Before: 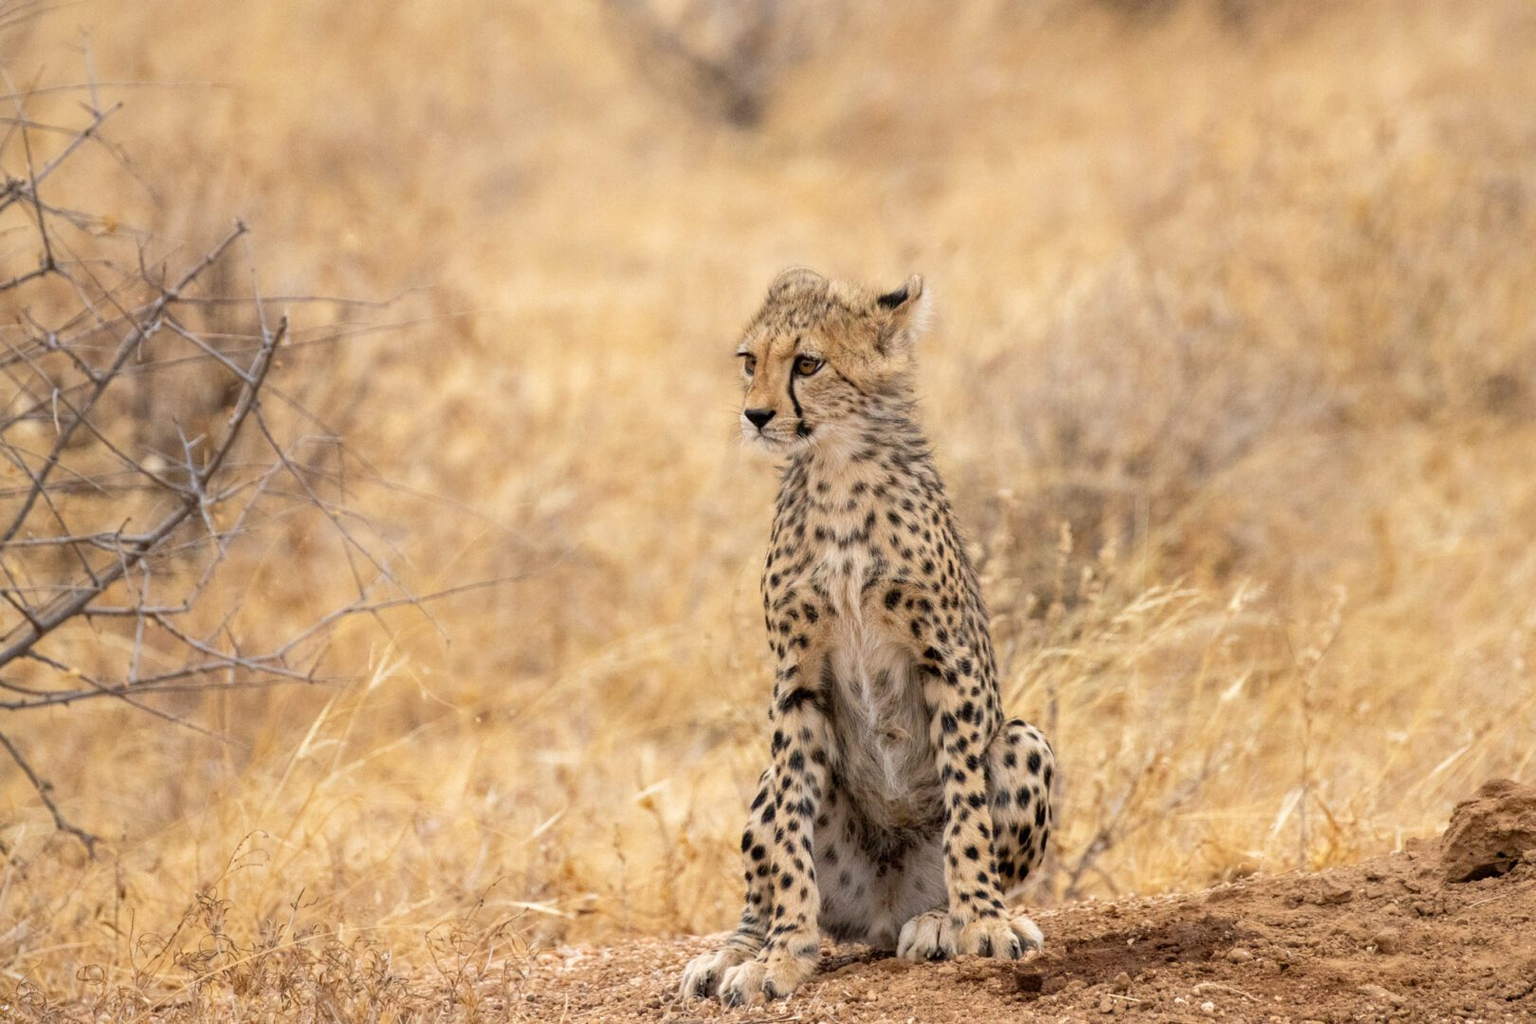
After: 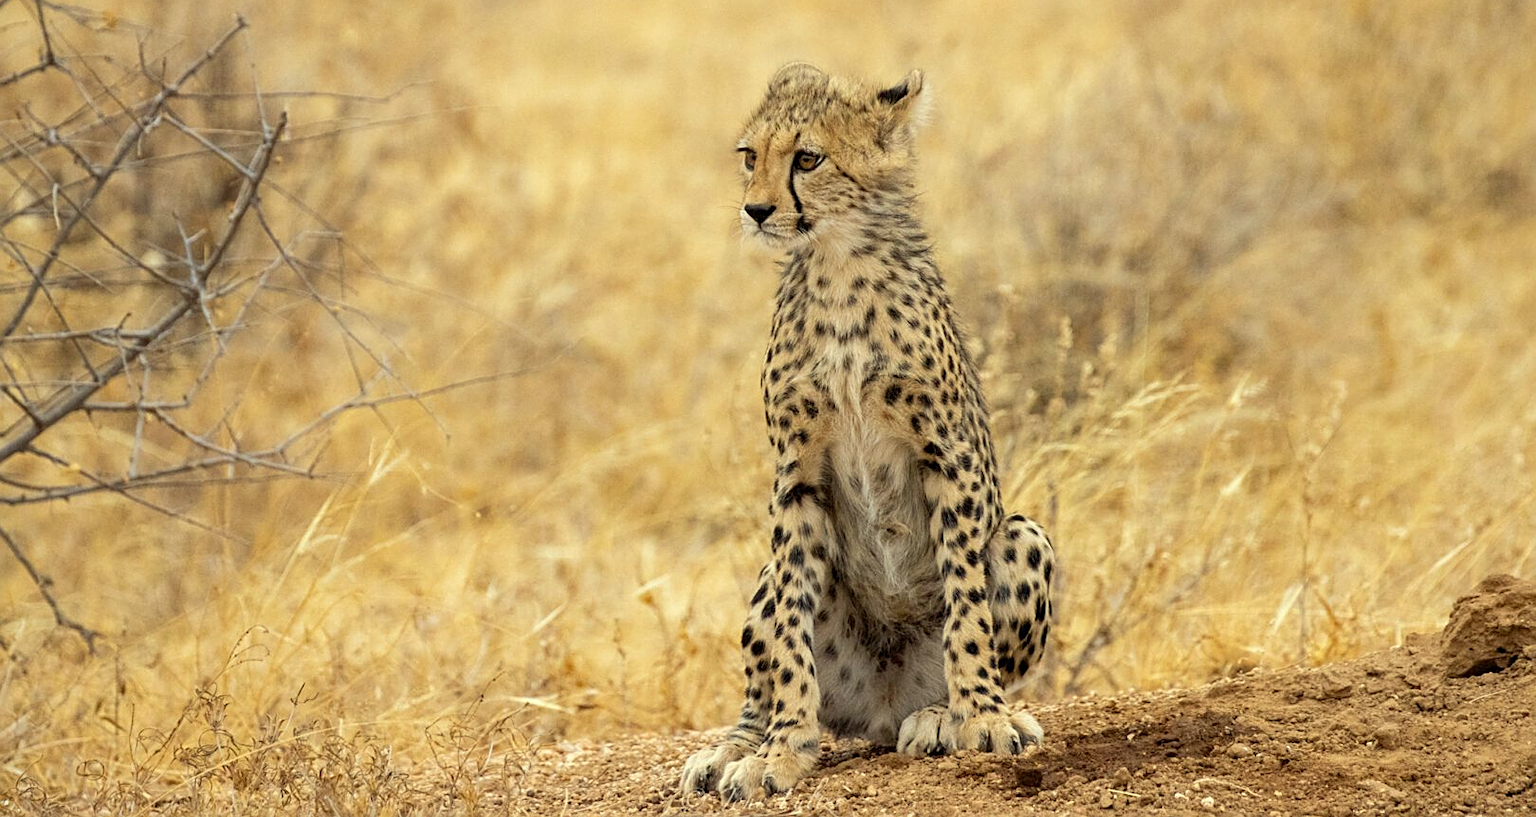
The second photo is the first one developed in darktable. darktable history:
sharpen: on, module defaults
color correction: highlights a* -5.84, highlights b* 11.25
crop and rotate: top 20.179%
